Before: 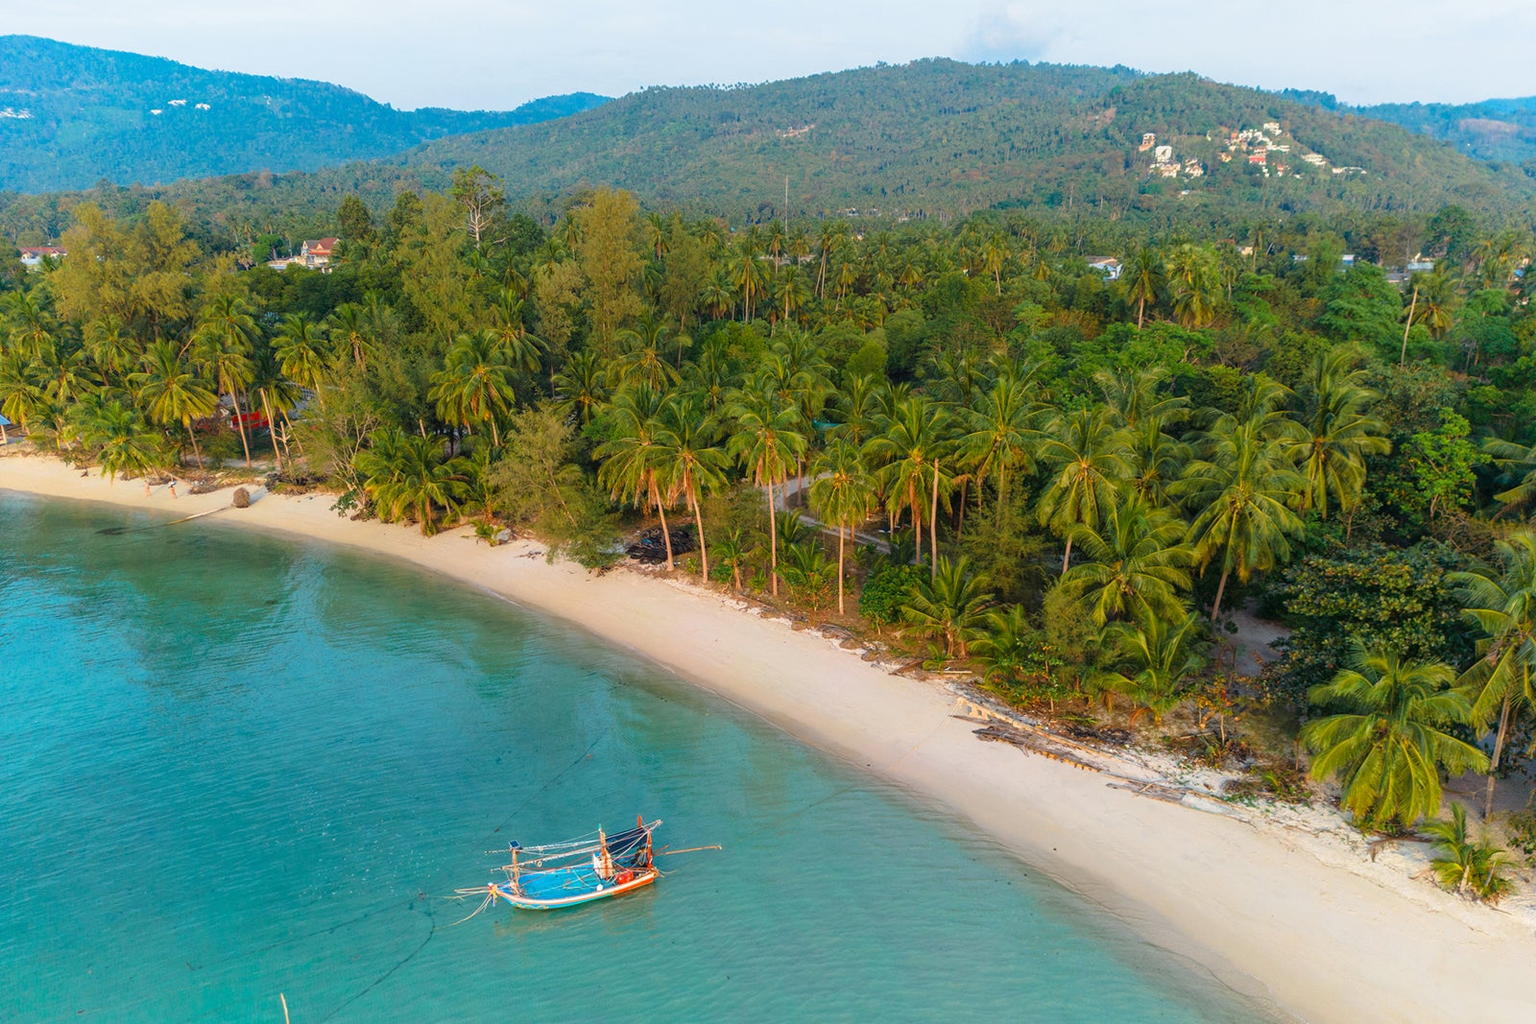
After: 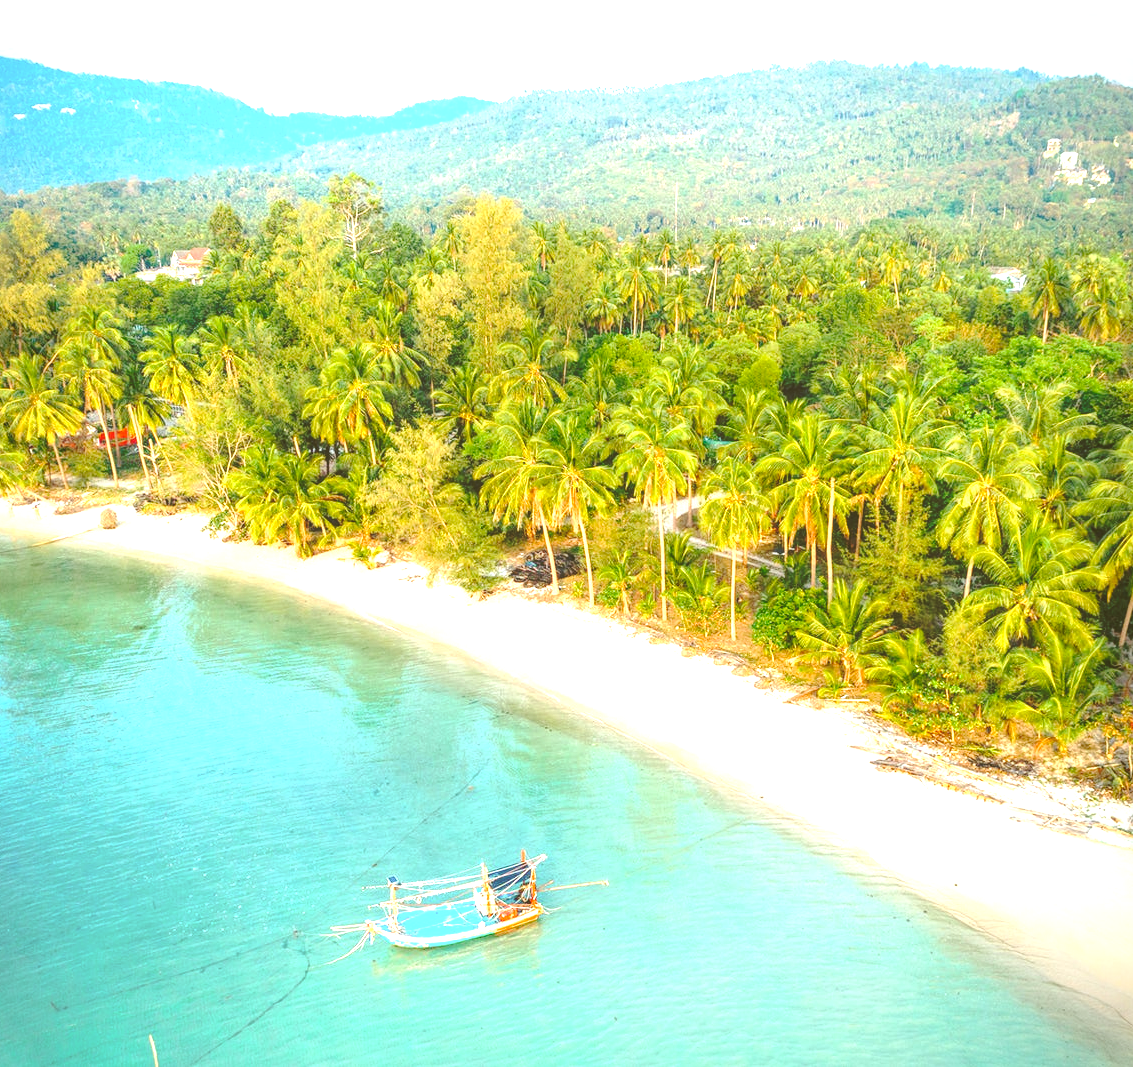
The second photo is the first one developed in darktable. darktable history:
crop and rotate: left 8.957%, right 20.193%
local contrast: detail 116%
color correction: highlights a* -1.51, highlights b* 10.43, shadows a* 0.385, shadows b* 18.59
vignetting: brightness -0.555, saturation -0.001
exposure: black level correction 0, exposure 1.904 EV, compensate highlight preservation false
base curve: curves: ch0 [(0, 0.024) (0.055, 0.065) (0.121, 0.166) (0.236, 0.319) (0.693, 0.726) (1, 1)], preserve colors none
